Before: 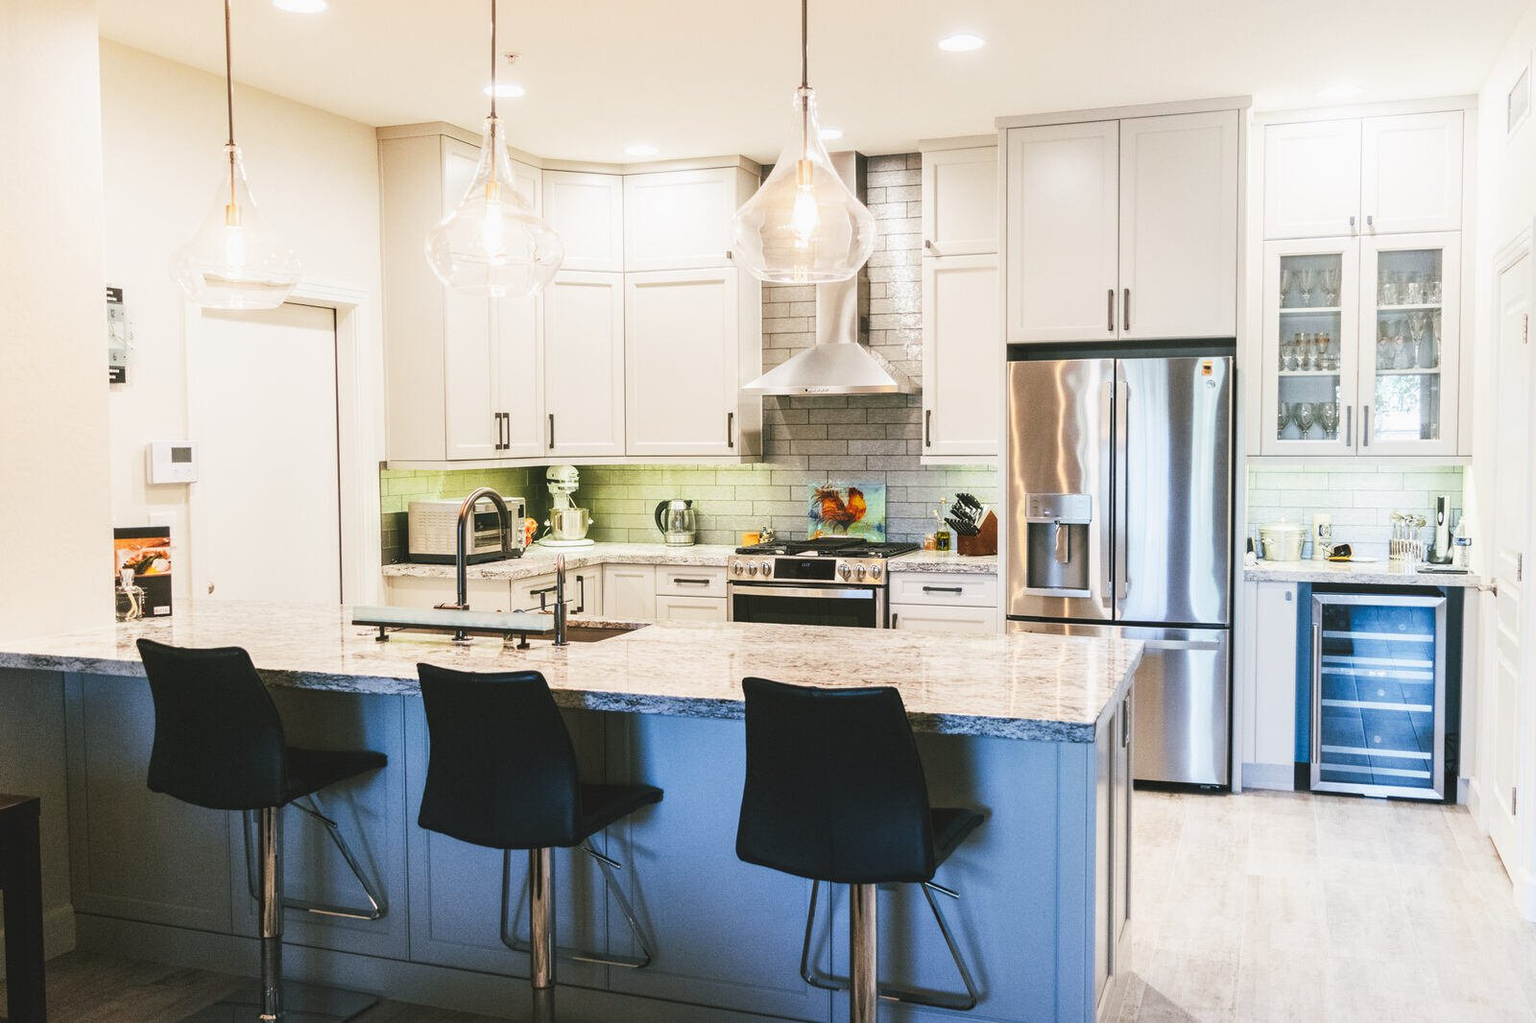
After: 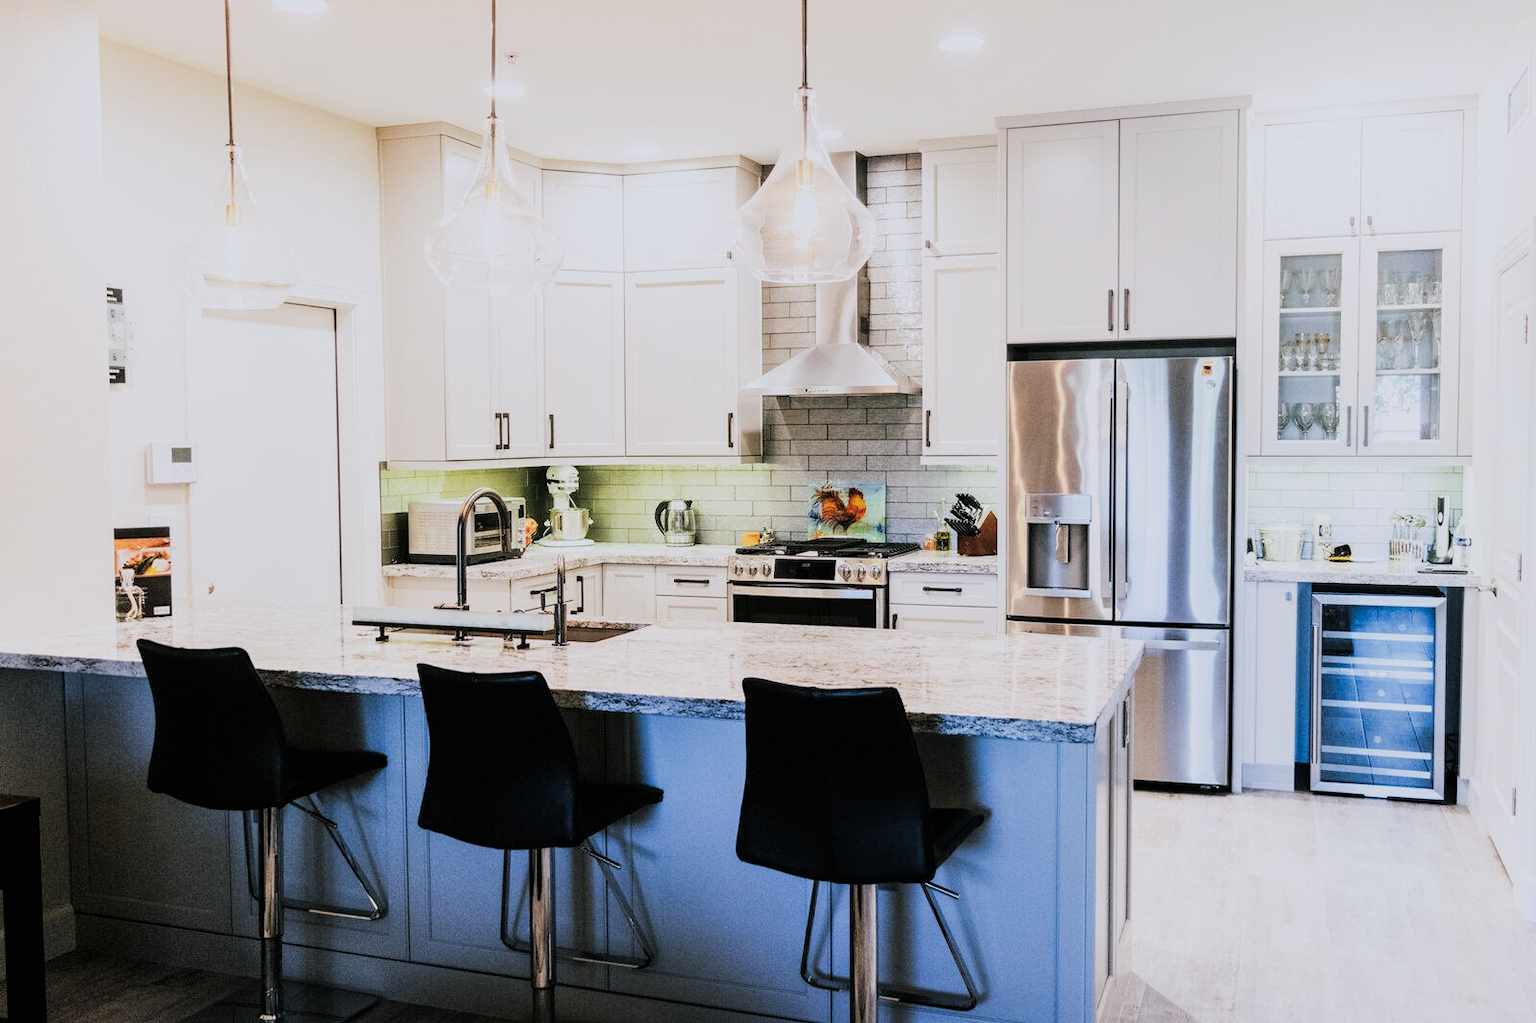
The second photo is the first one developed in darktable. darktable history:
color calibration: illuminant as shot in camera, x 0.358, y 0.373, temperature 4628.91 K
filmic rgb: black relative exposure -5 EV, hardness 2.88, contrast 1.2, highlights saturation mix -30%
